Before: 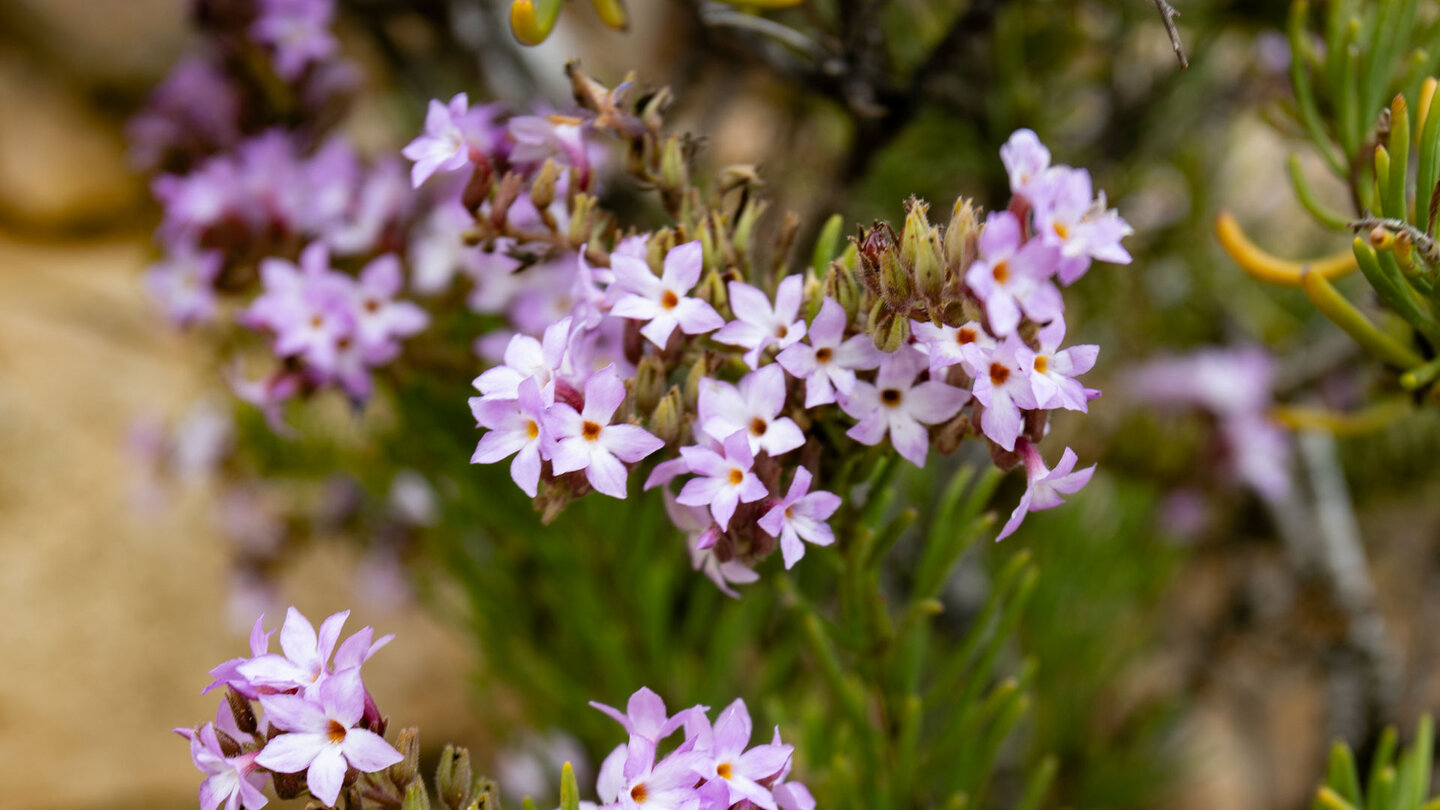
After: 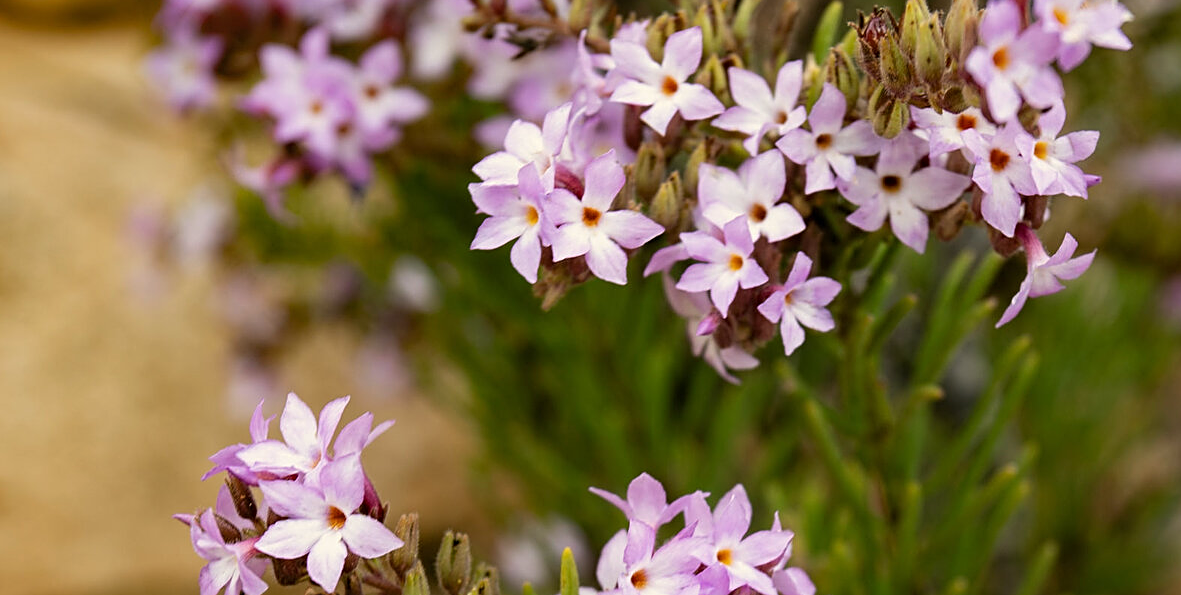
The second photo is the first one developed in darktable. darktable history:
sharpen: on, module defaults
crop: top 26.531%, right 17.959%
white balance: red 1.029, blue 0.92
